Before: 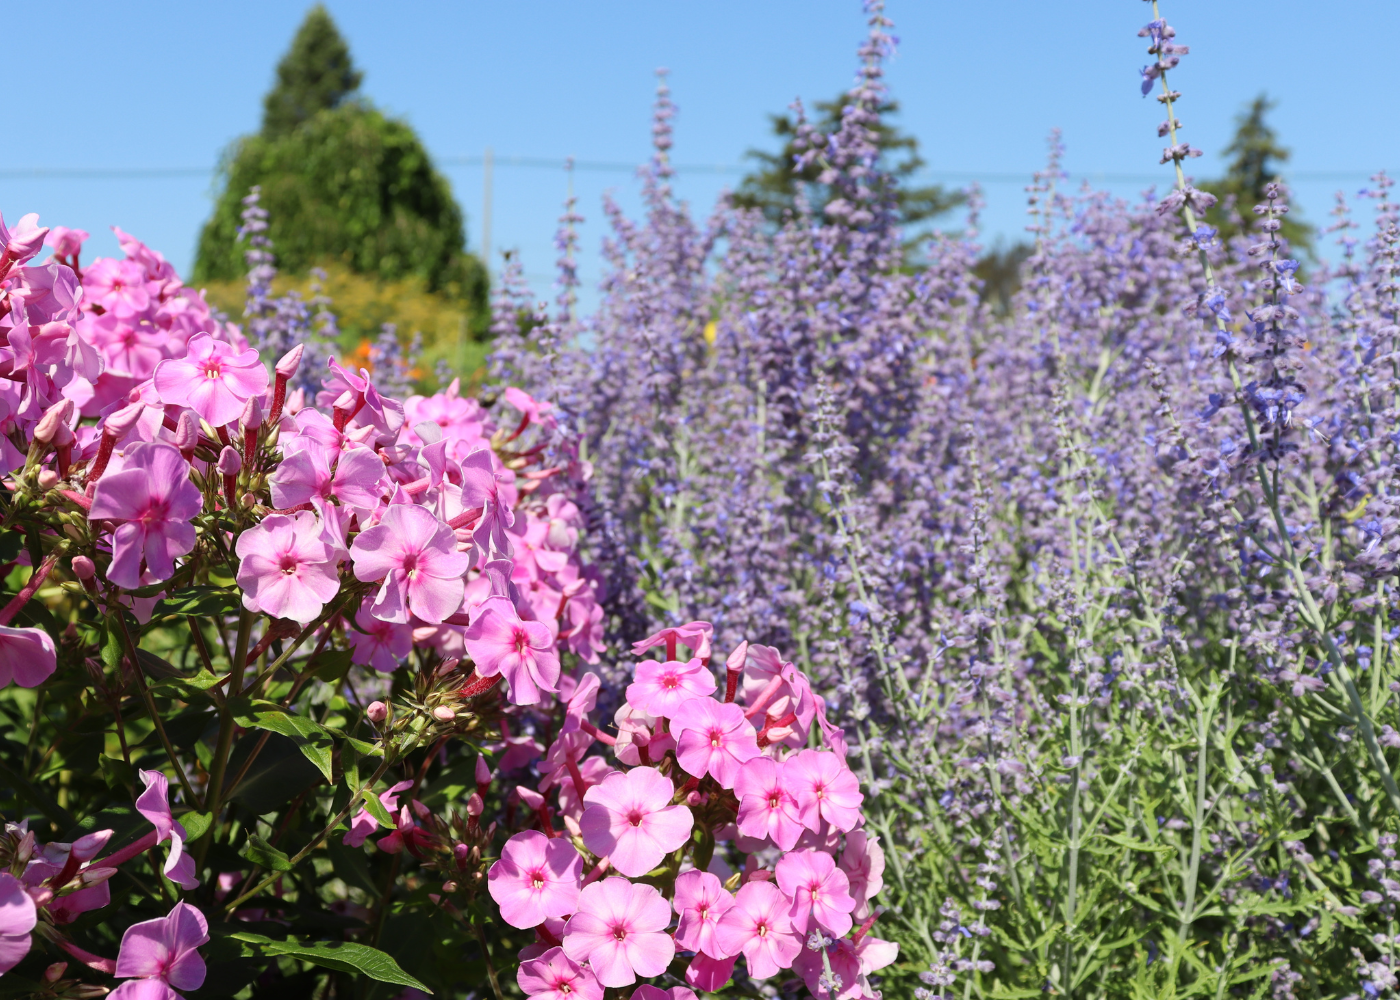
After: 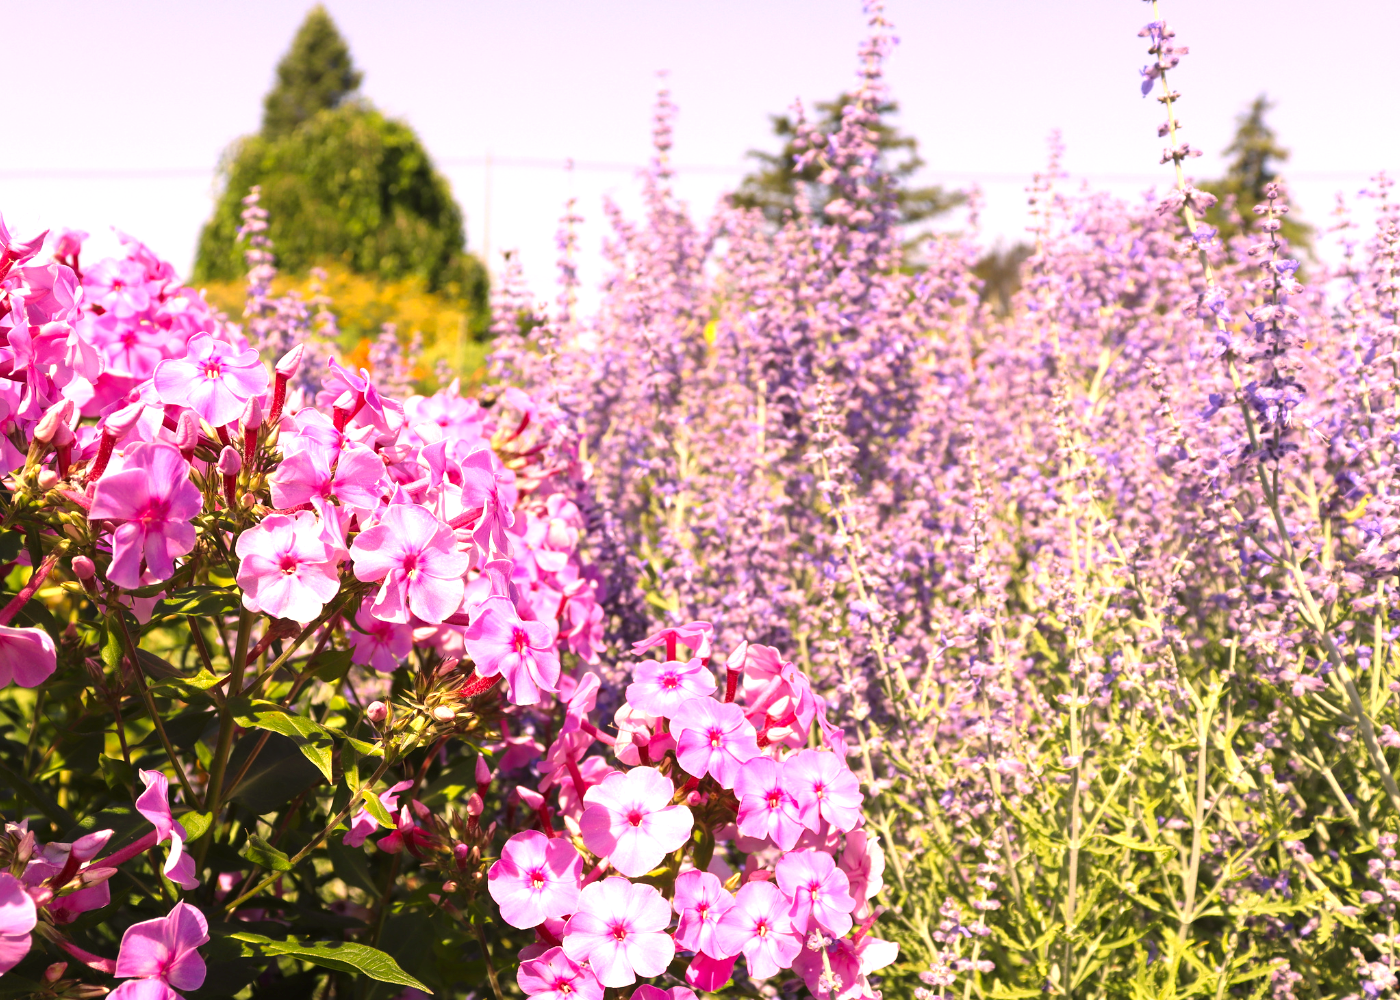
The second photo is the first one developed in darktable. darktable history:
color correction: highlights a* 21.99, highlights b* 22.51
exposure: black level correction 0, exposure 0.949 EV, compensate highlight preservation false
